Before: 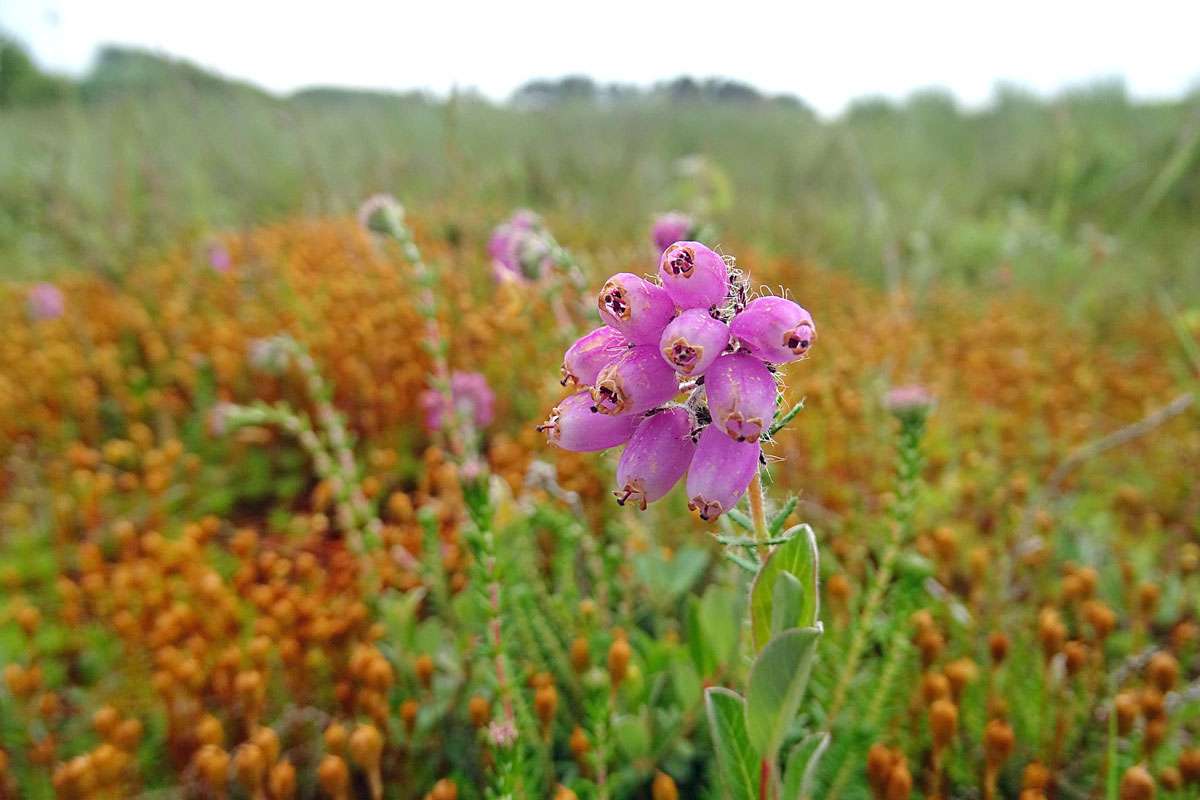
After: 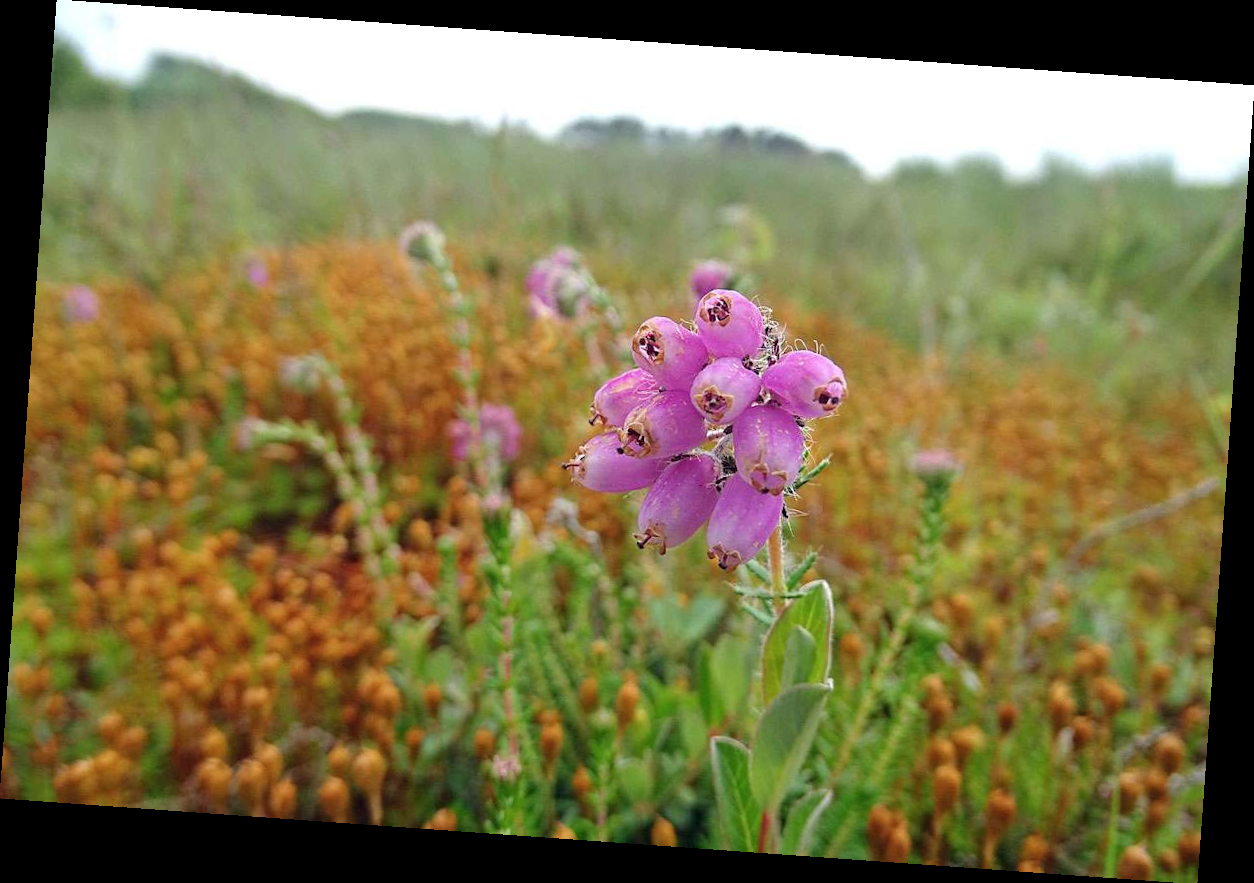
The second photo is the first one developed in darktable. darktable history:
rotate and perspective: rotation 4.1°, automatic cropping off
color zones: curves: ch1 [(0, 0.469) (0.01, 0.469) (0.12, 0.446) (0.248, 0.469) (0.5, 0.5) (0.748, 0.5) (0.99, 0.469) (1, 0.469)]
